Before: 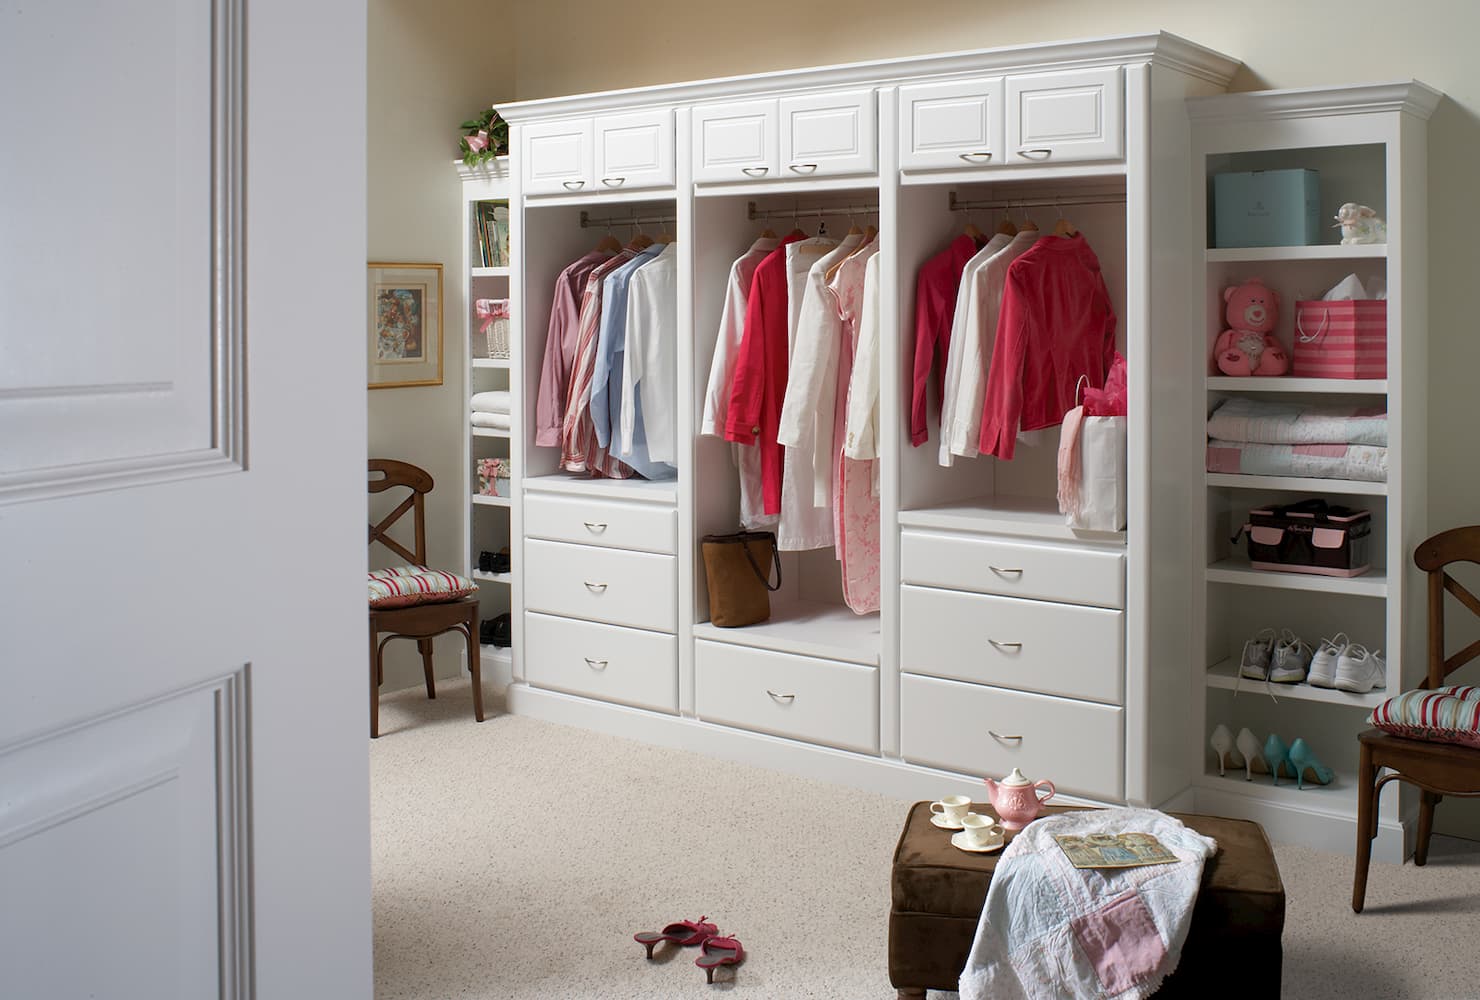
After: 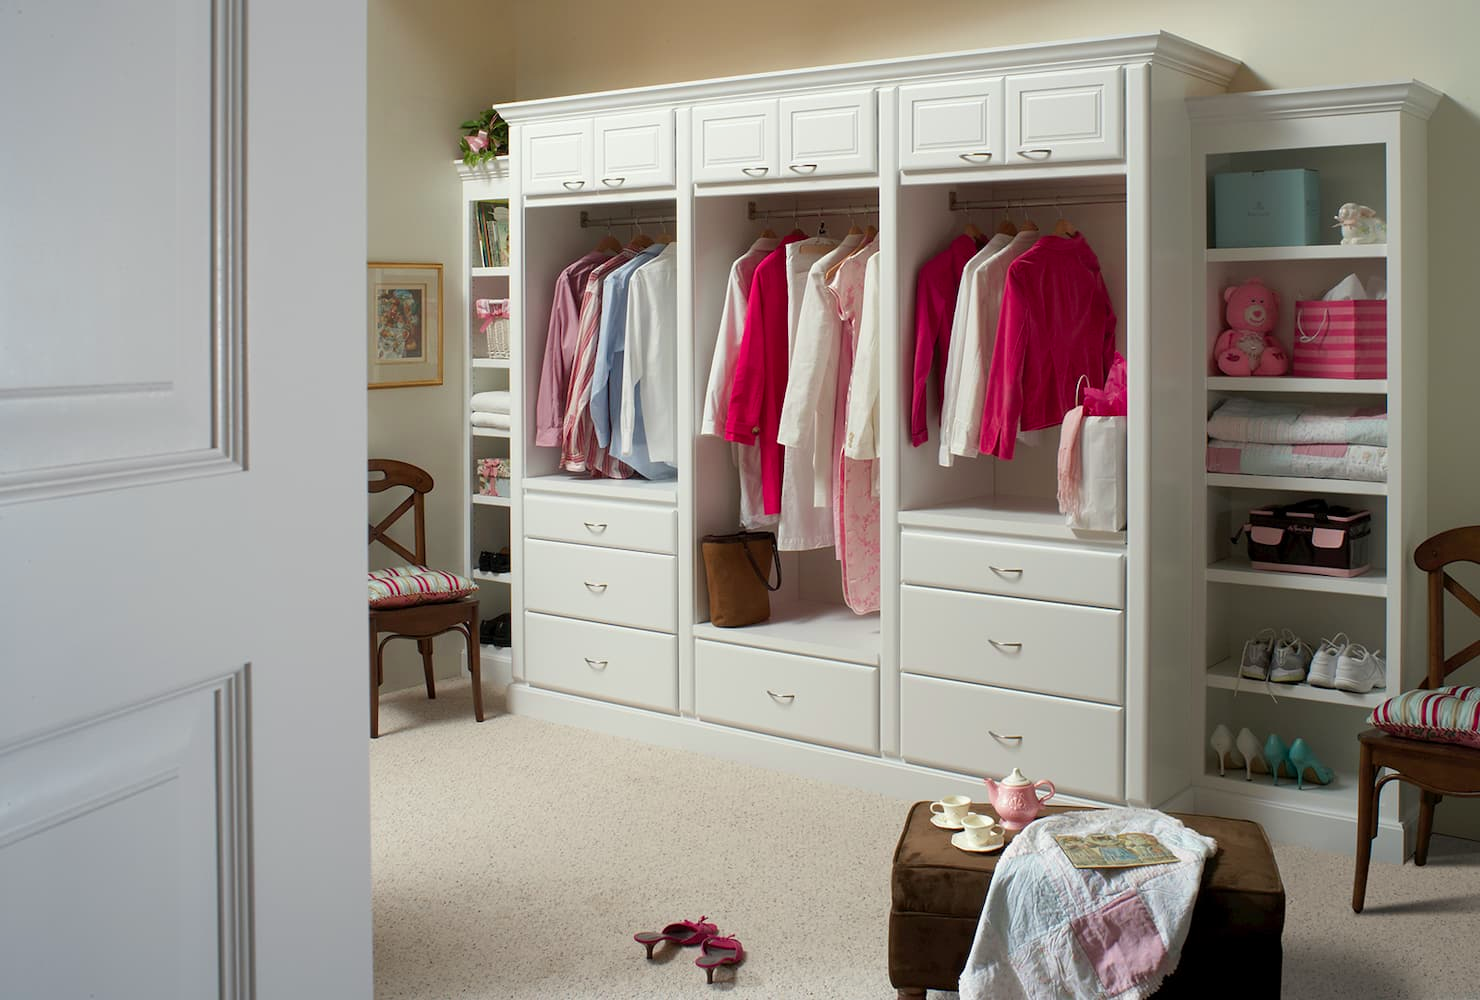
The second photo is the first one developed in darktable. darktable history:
color calibration: output R [0.972, 0.068, -0.094, 0], output G [-0.178, 1.216, -0.086, 0], output B [0.095, -0.136, 0.98, 0], illuminant same as pipeline (D50), adaptation XYZ, x 0.346, y 0.358, temperature 5011.83 K
